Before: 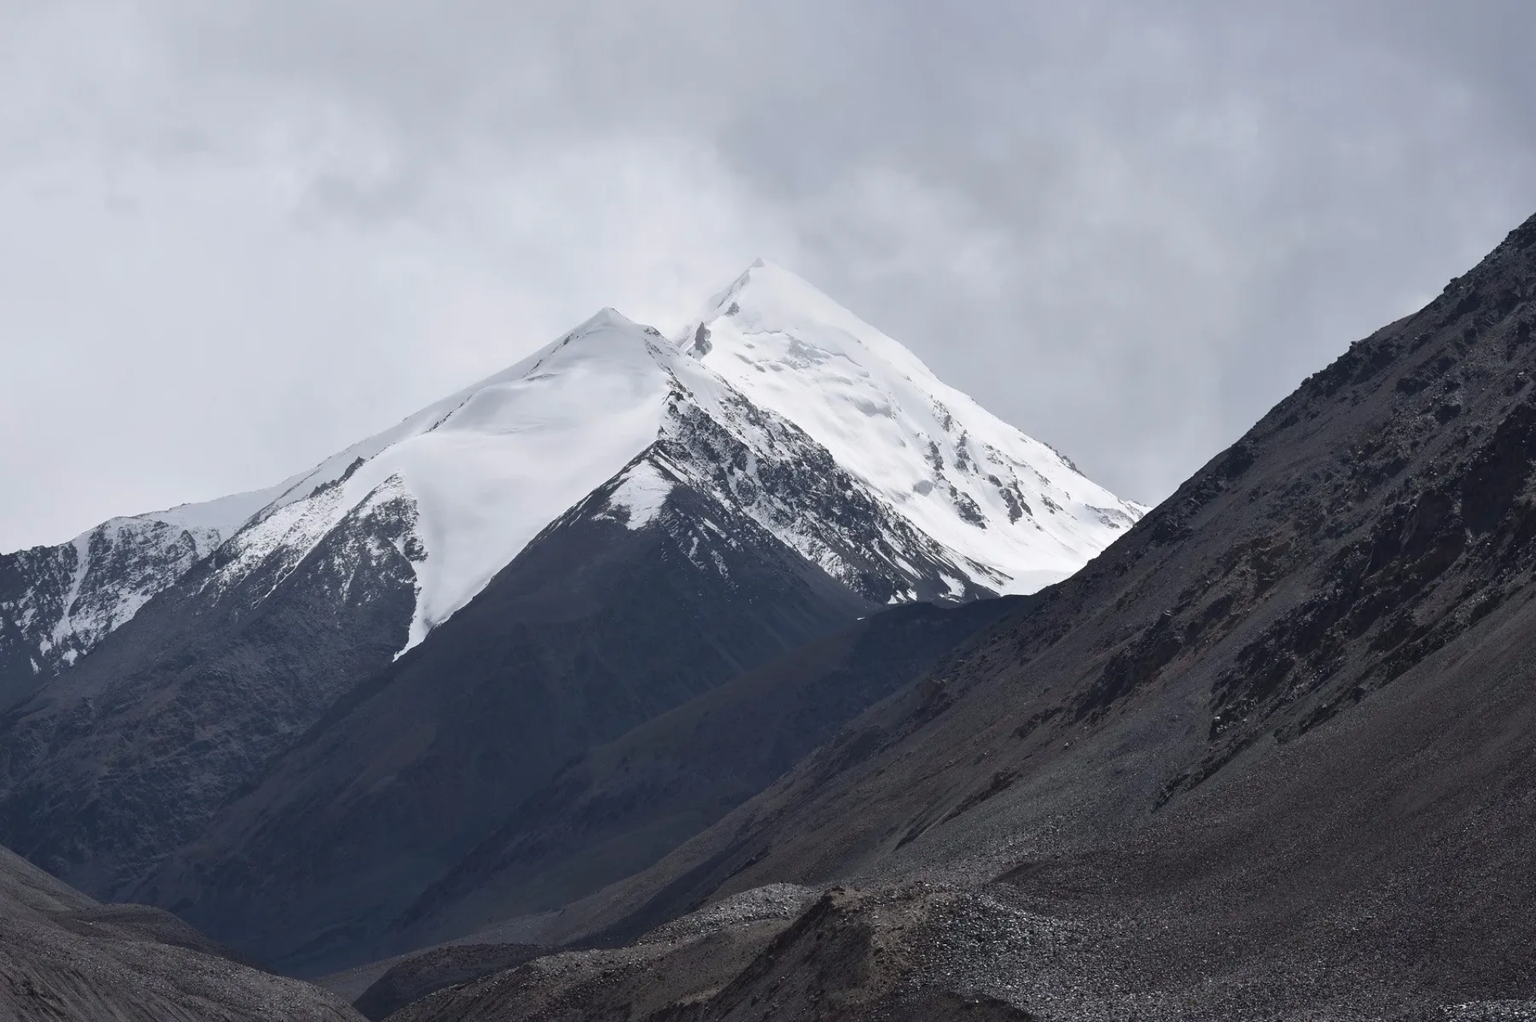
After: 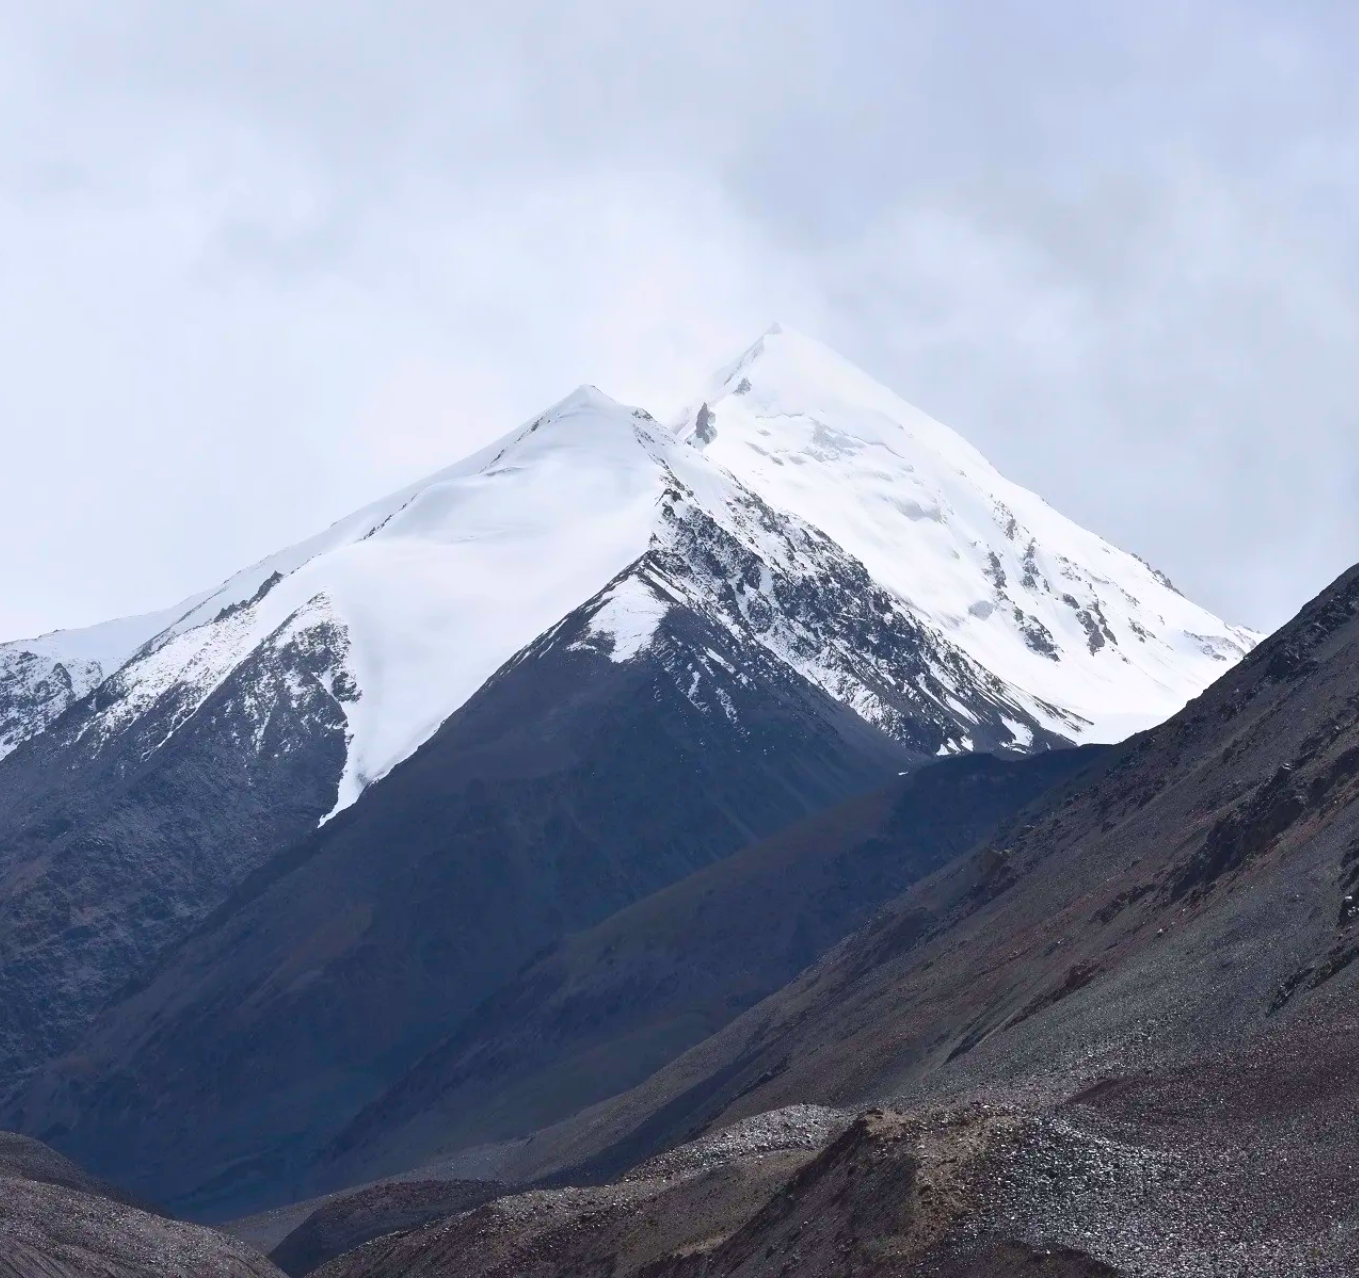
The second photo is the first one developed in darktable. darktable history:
crop and rotate: left 9.061%, right 20.142%
contrast brightness saturation: contrast 0.2, brightness 0.16, saturation 0.22
color balance rgb: linear chroma grading › global chroma 15%, perceptual saturation grading › global saturation 30%
